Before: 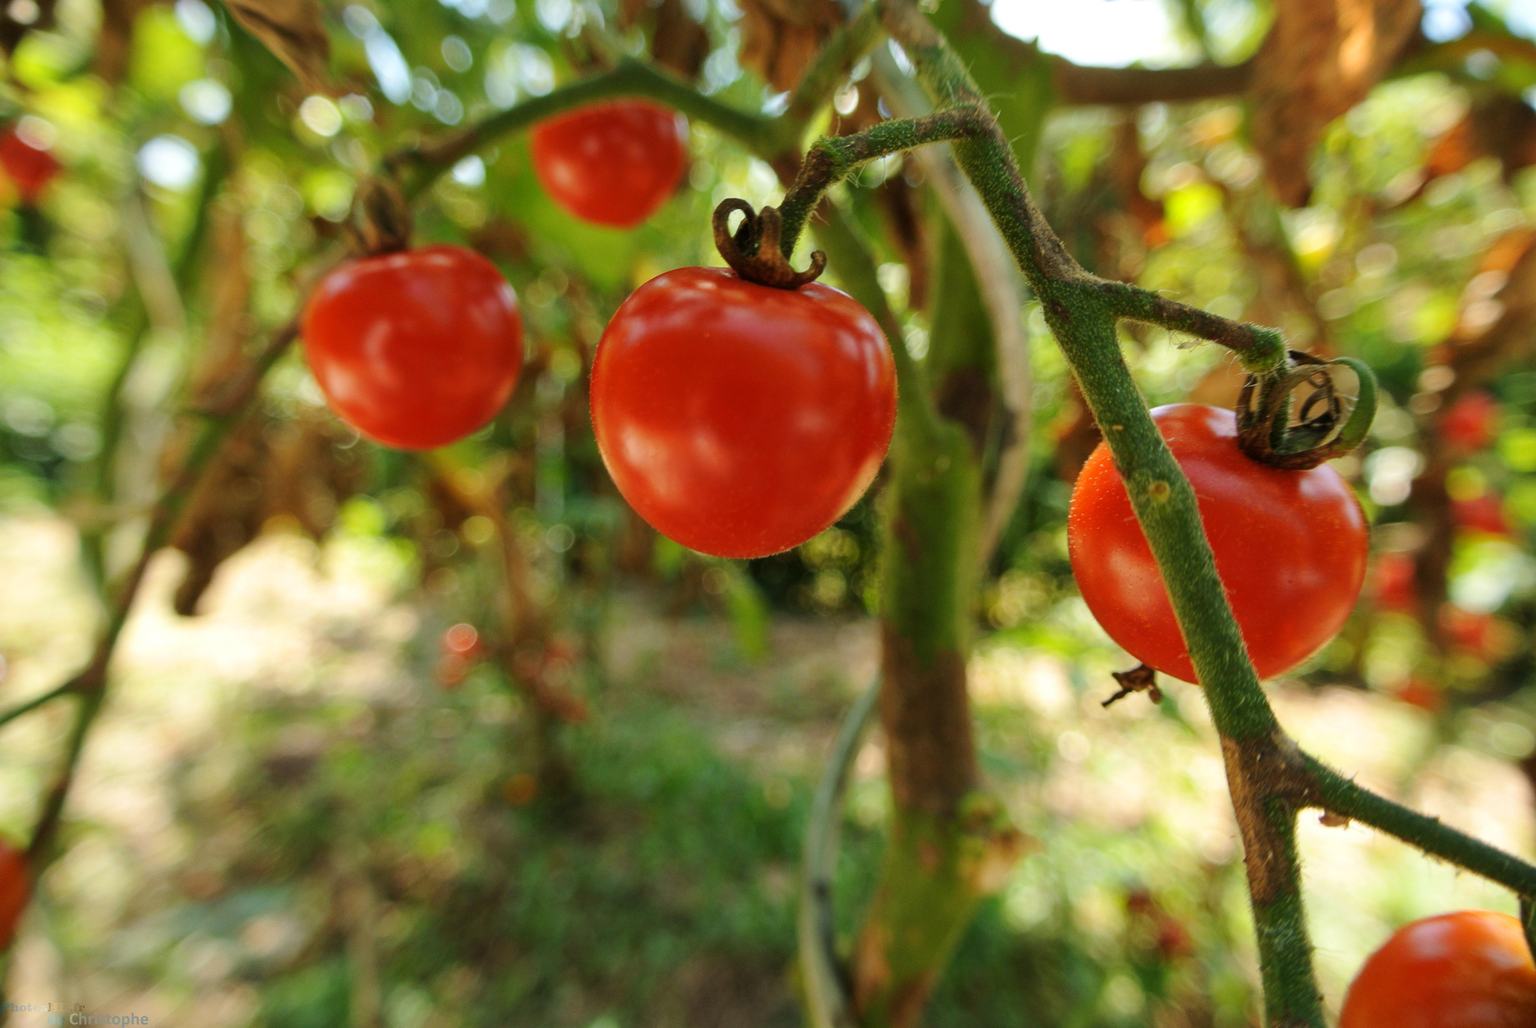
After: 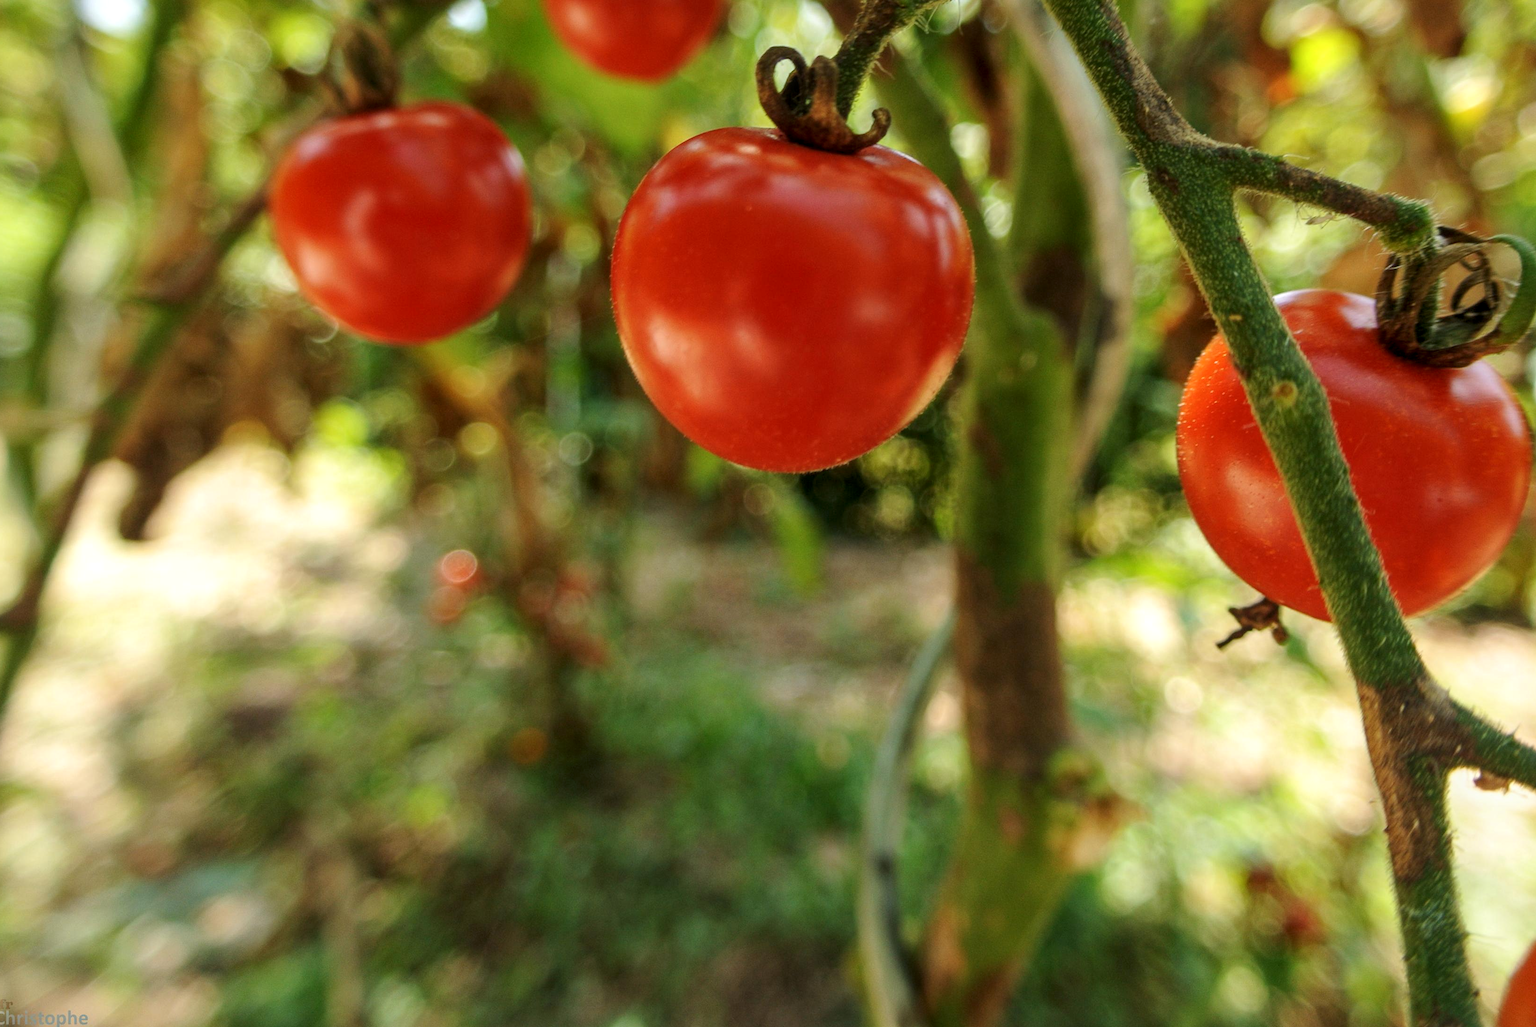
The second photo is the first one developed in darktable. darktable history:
local contrast: on, module defaults
crop and rotate: left 4.842%, top 15.51%, right 10.668%
